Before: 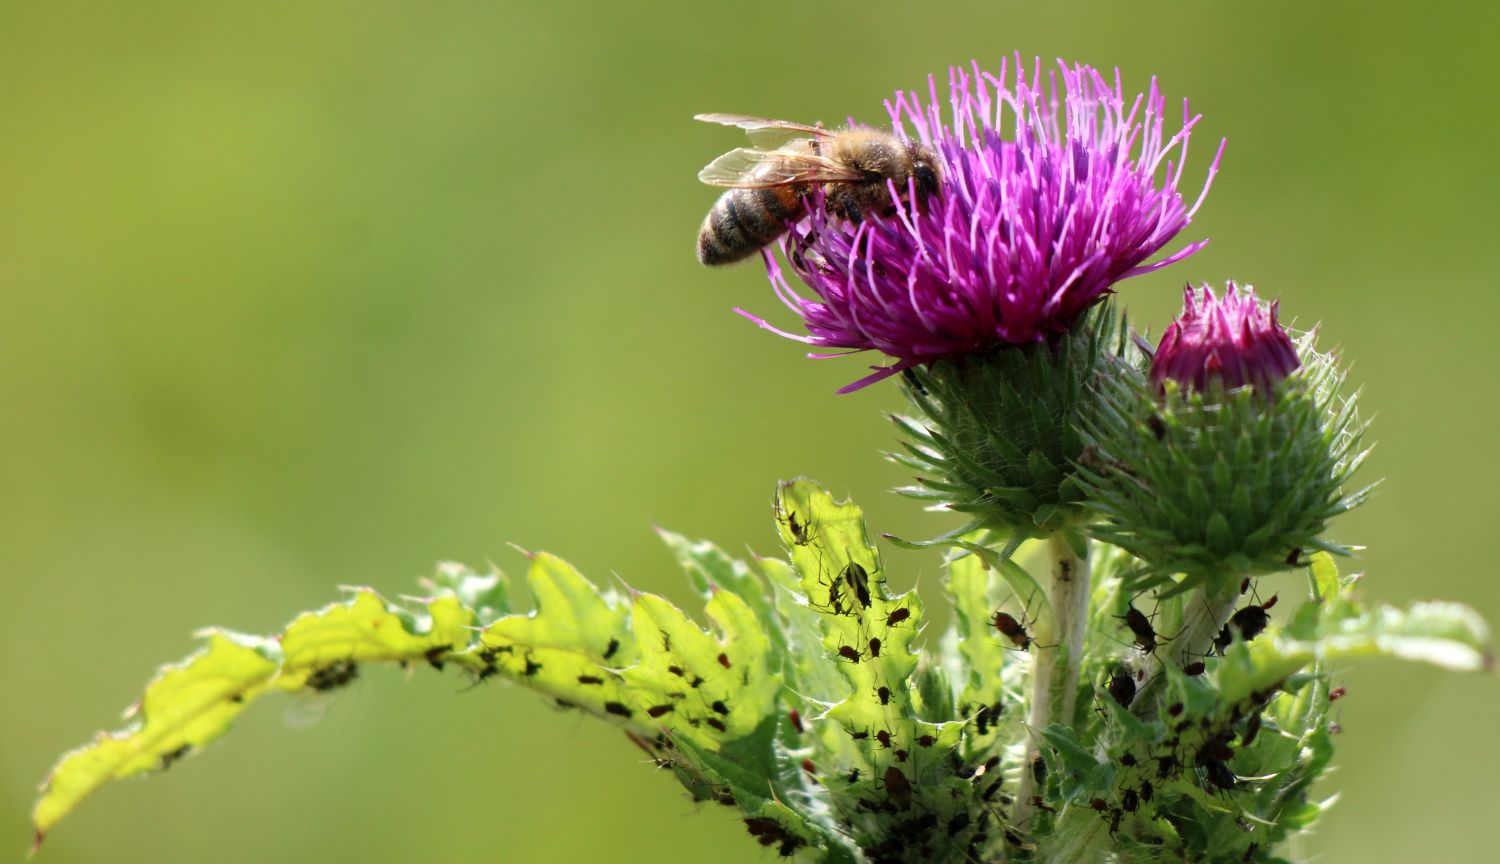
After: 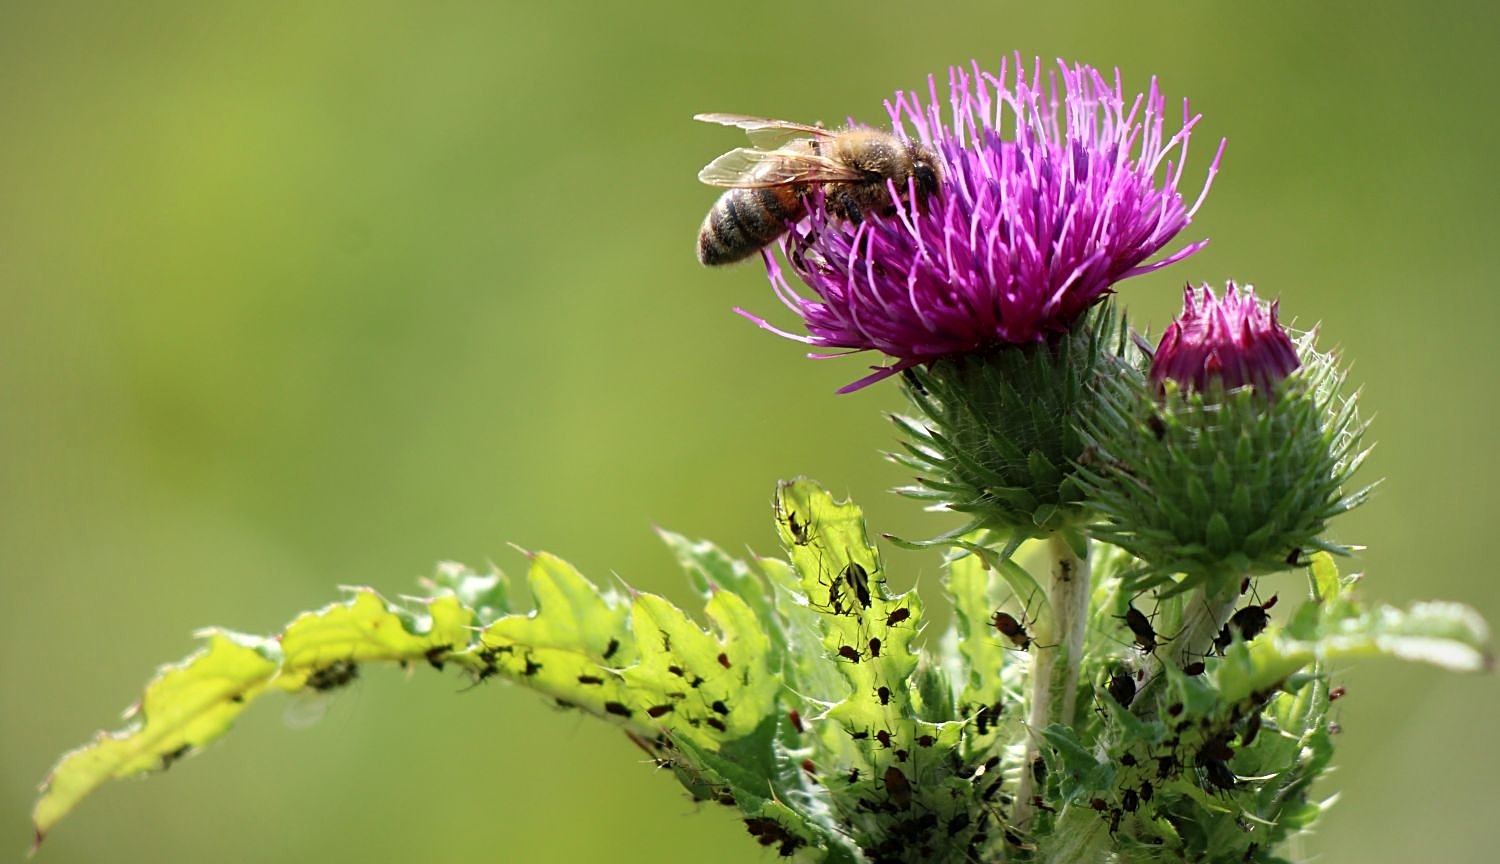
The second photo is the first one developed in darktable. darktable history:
sharpen: on, module defaults
vignetting: fall-off radius 81.94%
